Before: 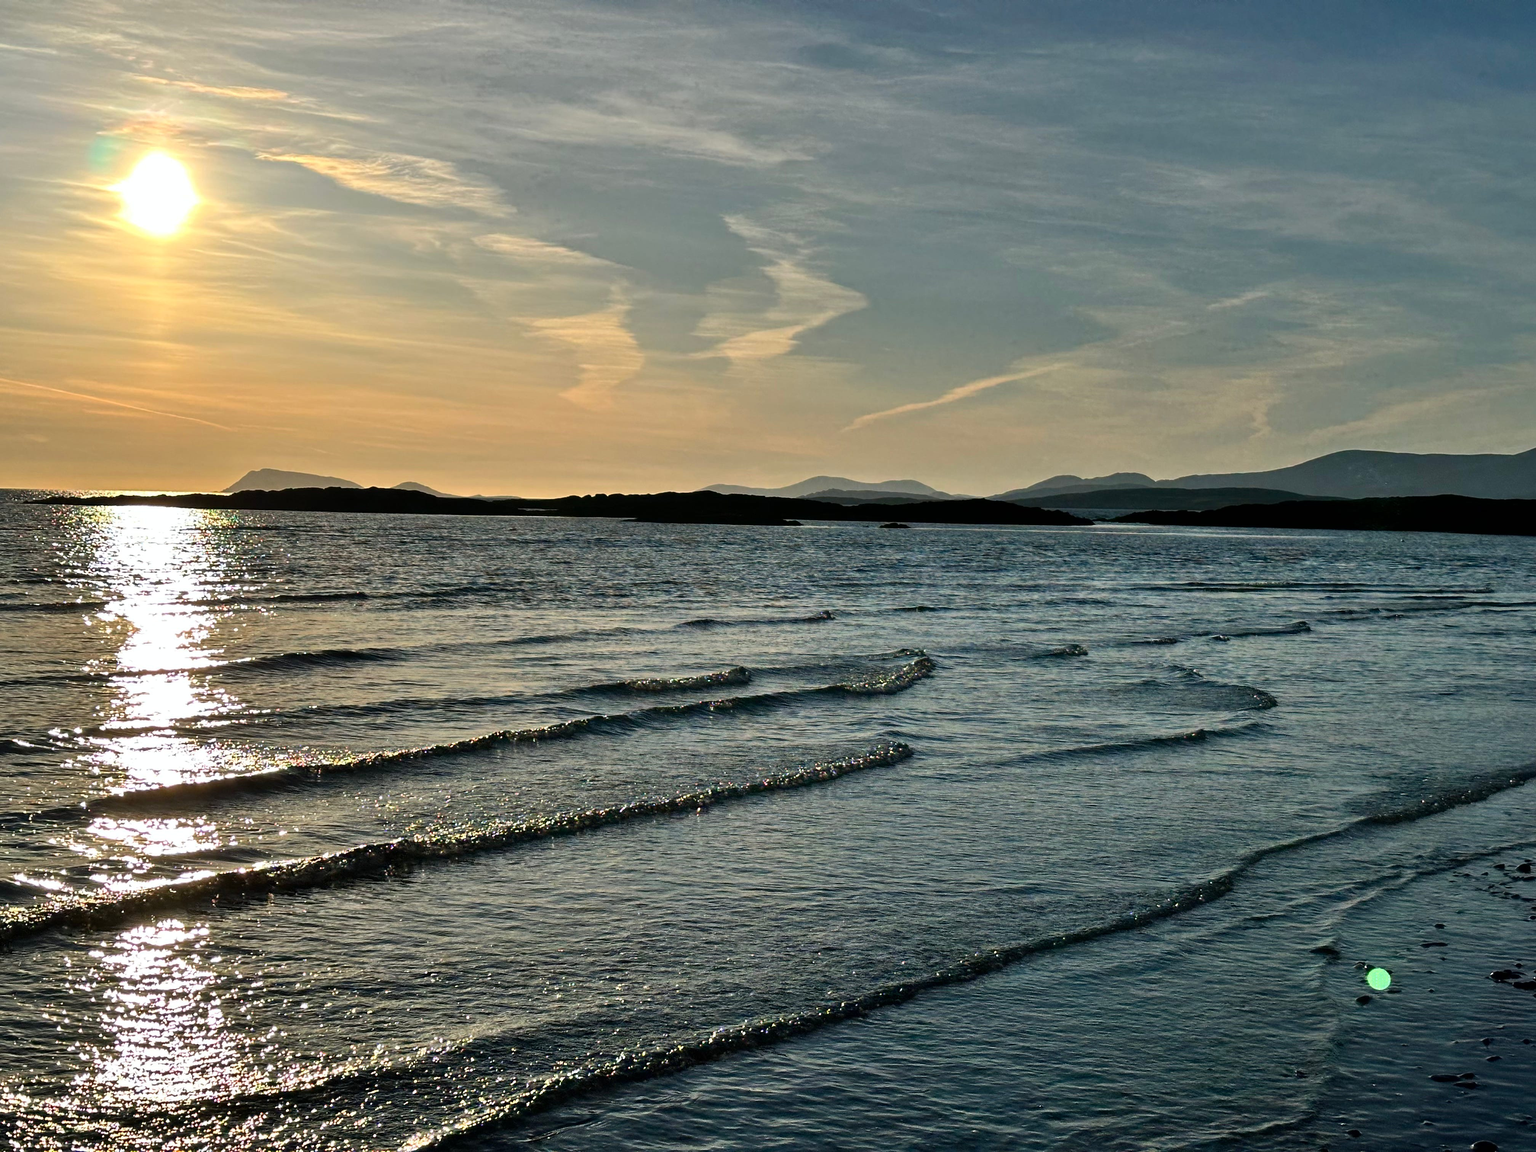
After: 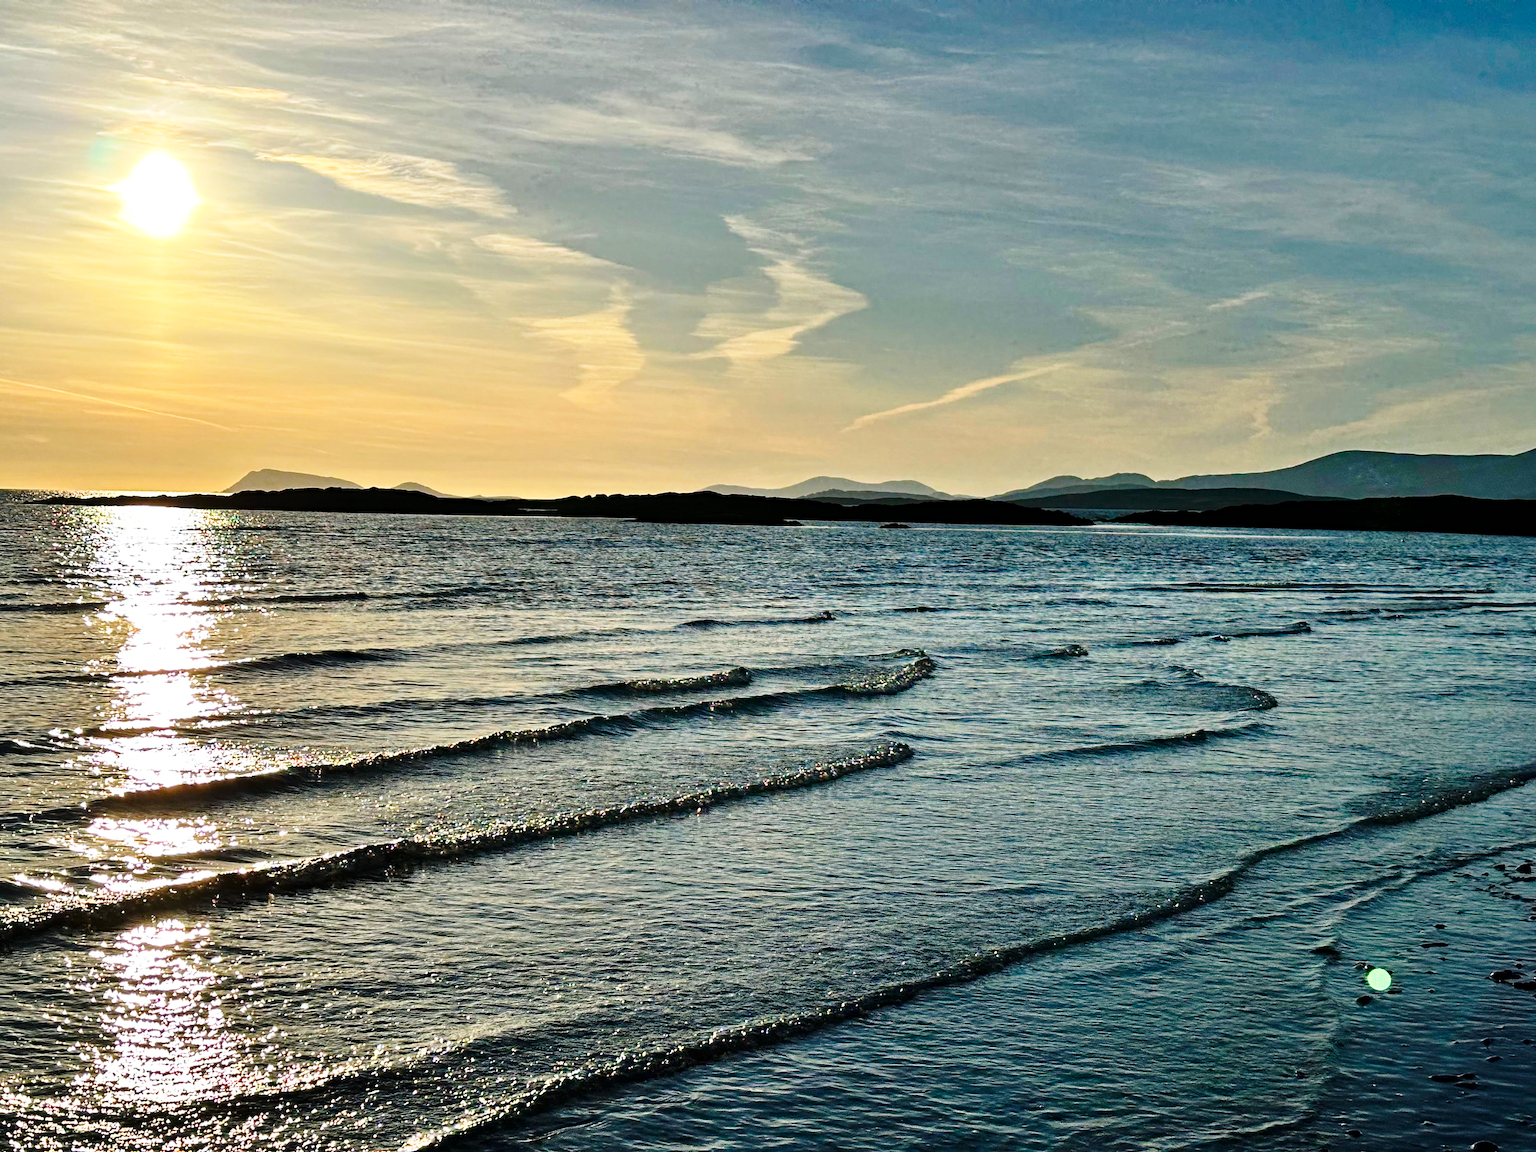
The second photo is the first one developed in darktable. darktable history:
base curve: curves: ch0 [(0, 0) (0.028, 0.03) (0.121, 0.232) (0.46, 0.748) (0.859, 0.968) (1, 1)], preserve colors none
haze removal: strength 0.29, distance 0.25, compatibility mode true, adaptive false
